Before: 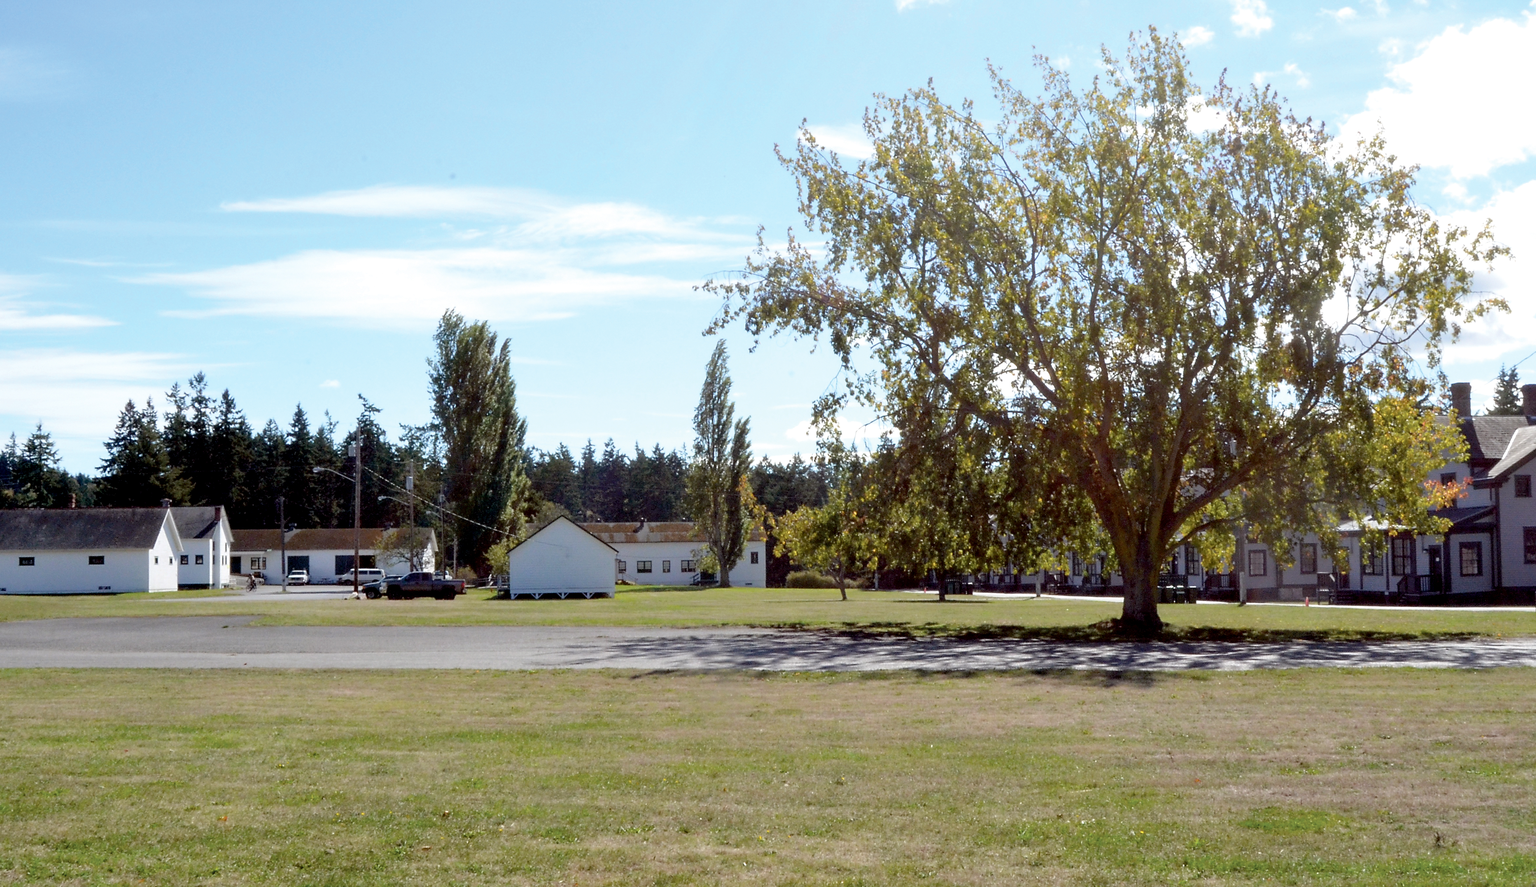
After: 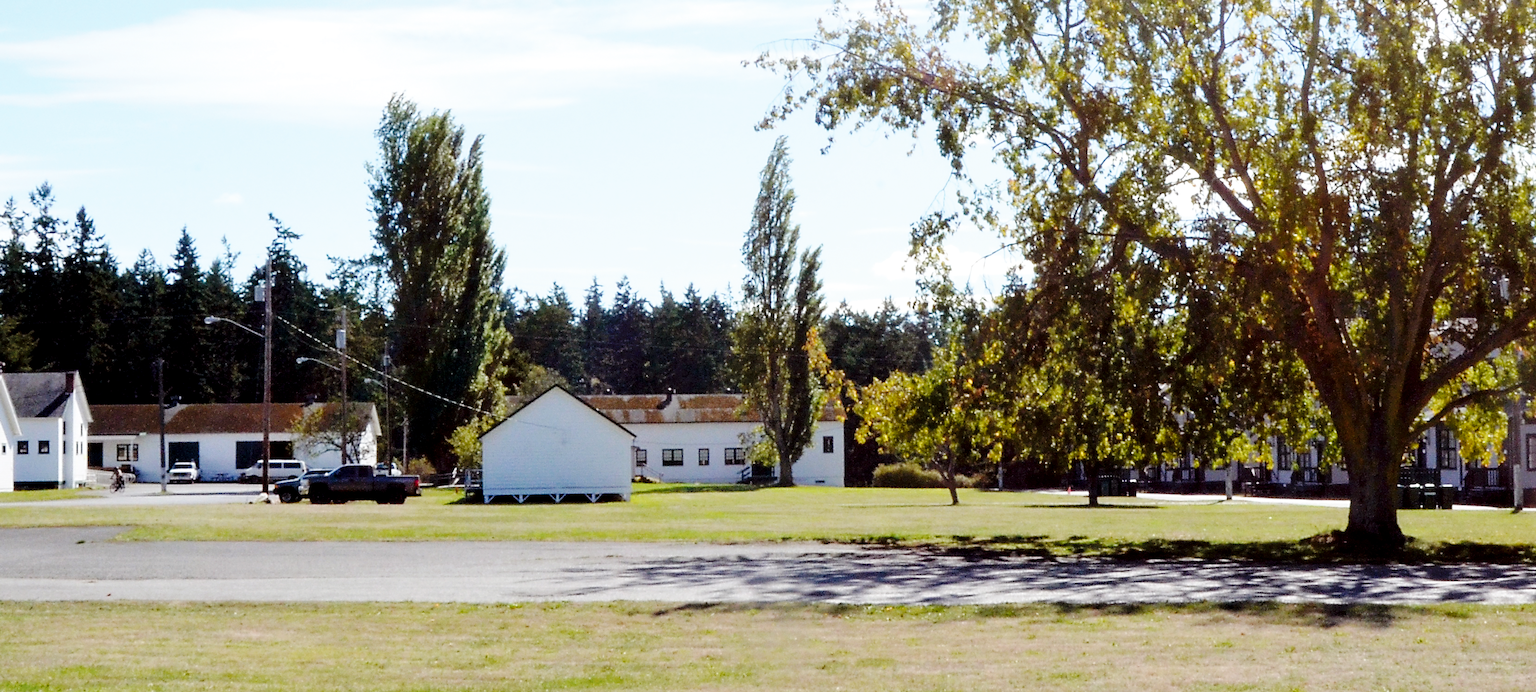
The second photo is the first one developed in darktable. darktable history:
crop: left 10.971%, top 27.456%, right 18.235%, bottom 17.284%
base curve: curves: ch0 [(0, 0) (0.036, 0.025) (0.121, 0.166) (0.206, 0.329) (0.605, 0.79) (1, 1)], preserve colors none
